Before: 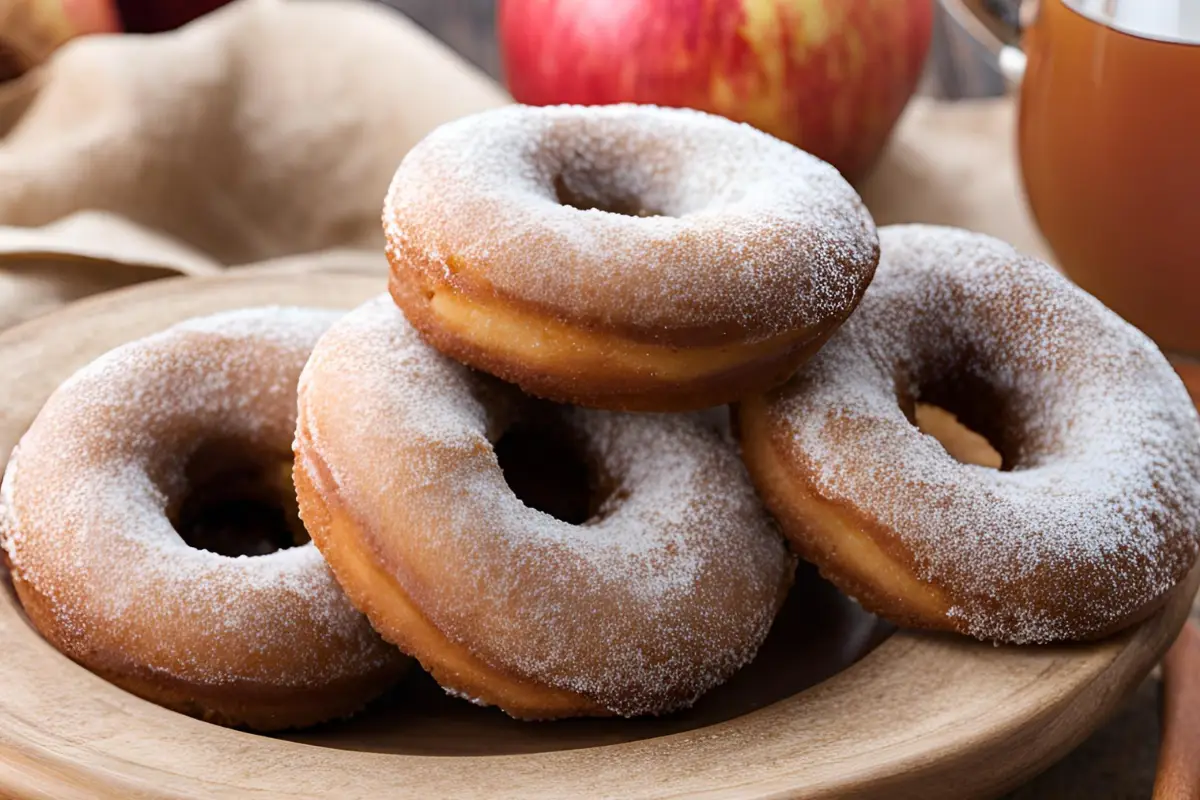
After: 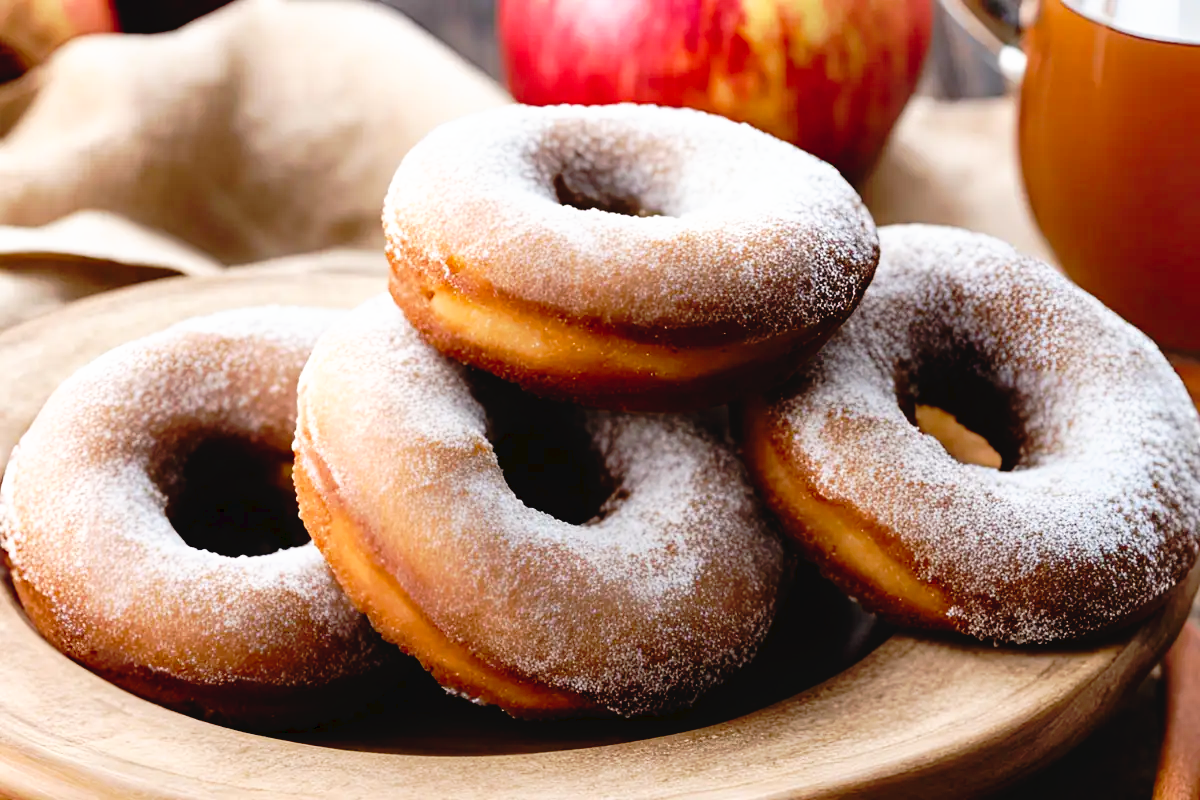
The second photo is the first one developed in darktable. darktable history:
tone curve: curves: ch0 [(0, 0) (0.003, 0.033) (0.011, 0.033) (0.025, 0.036) (0.044, 0.039) (0.069, 0.04) (0.1, 0.043) (0.136, 0.052) (0.177, 0.085) (0.224, 0.14) (0.277, 0.225) (0.335, 0.333) (0.399, 0.419) (0.468, 0.51) (0.543, 0.603) (0.623, 0.713) (0.709, 0.808) (0.801, 0.901) (0.898, 0.98) (1, 1)], preserve colors none
